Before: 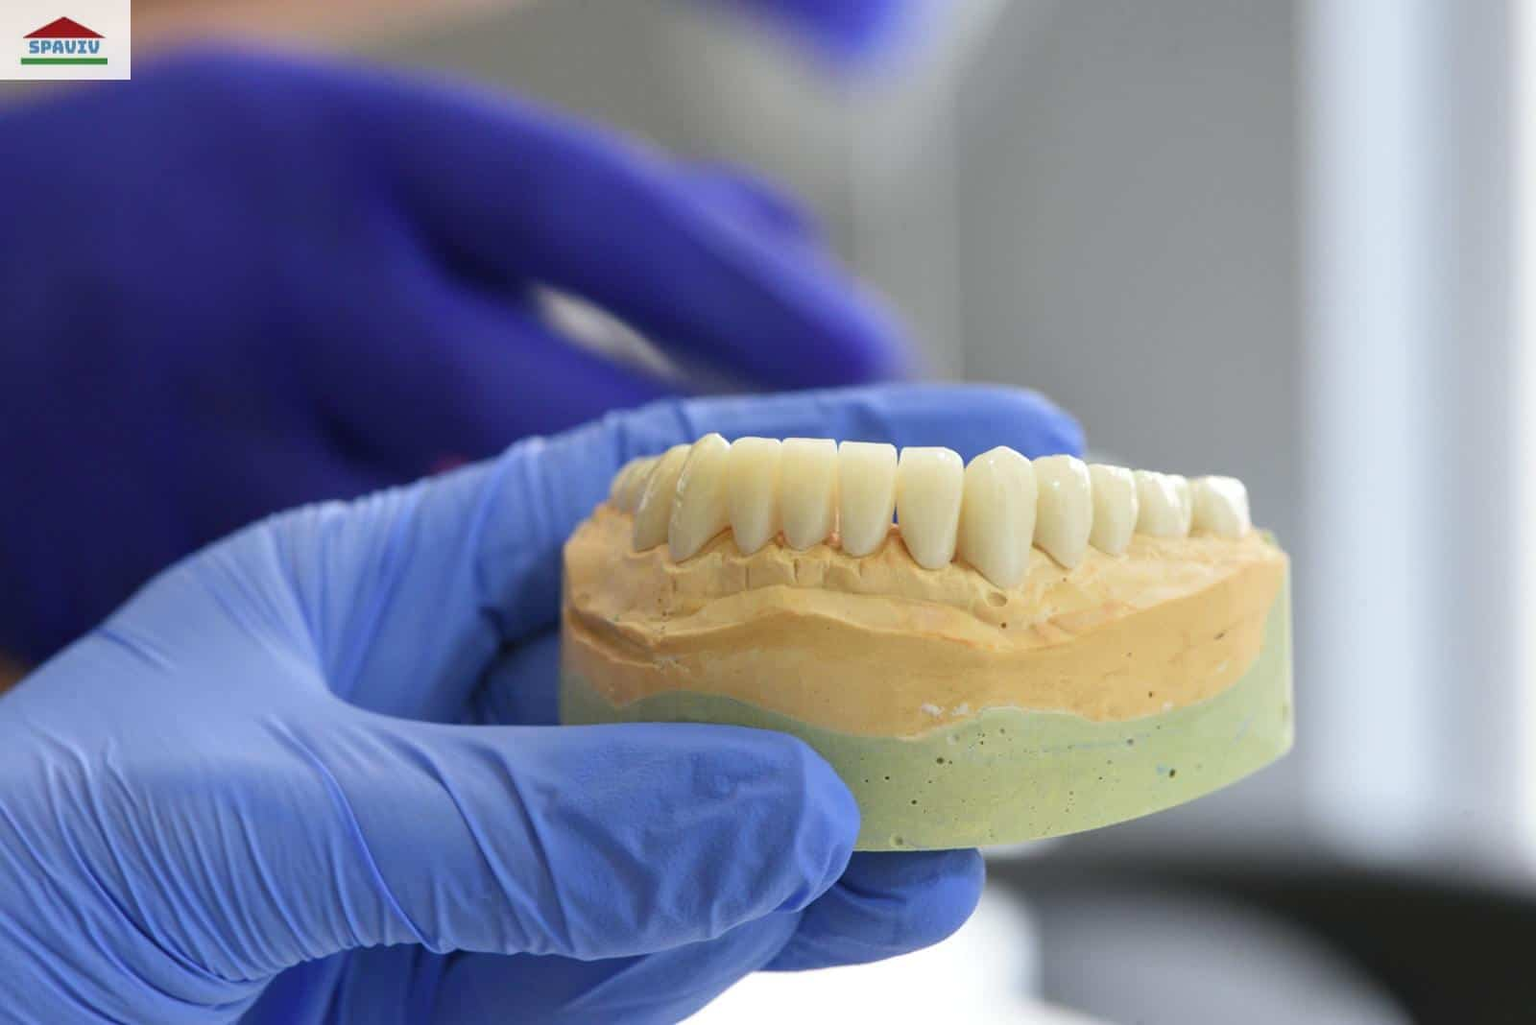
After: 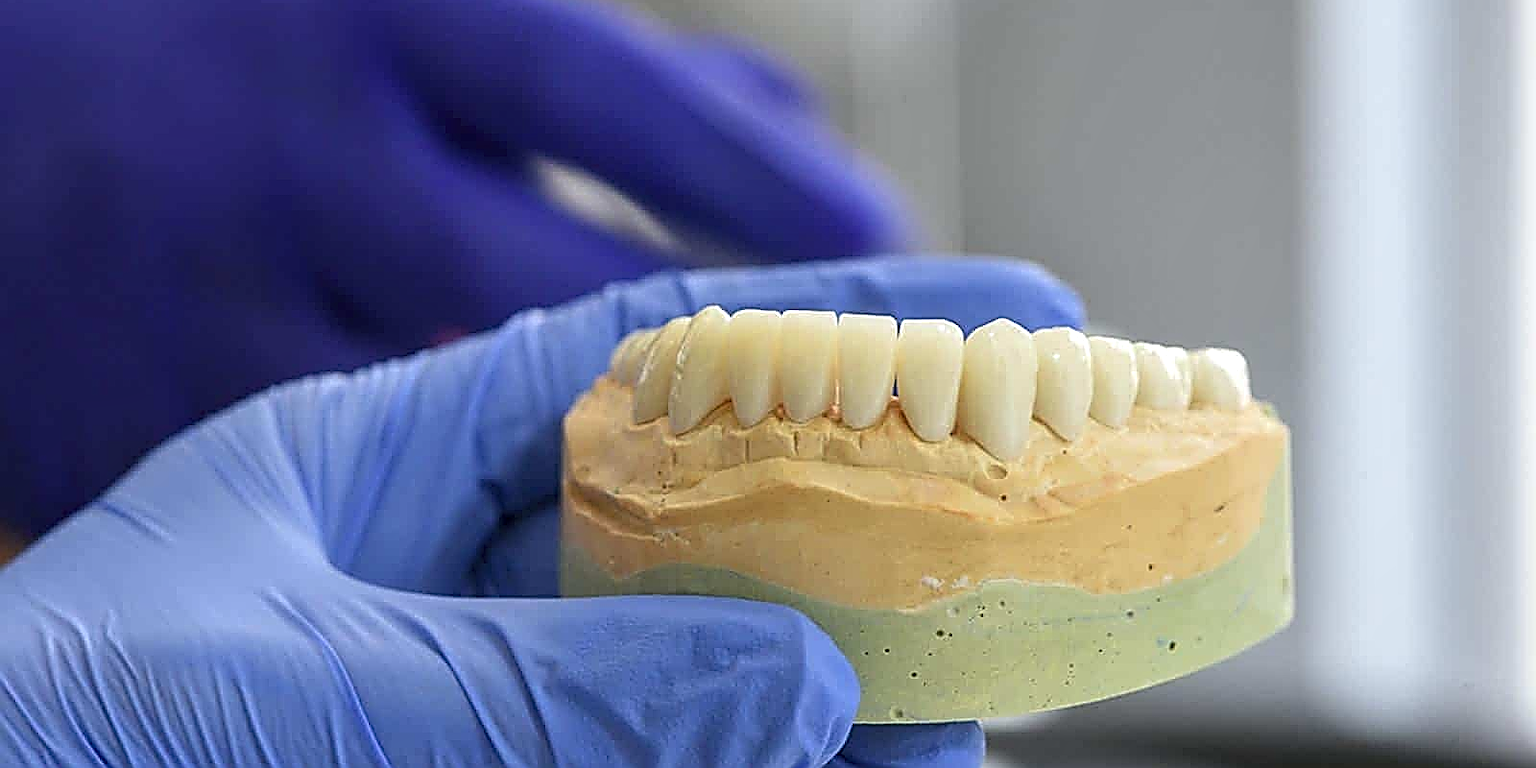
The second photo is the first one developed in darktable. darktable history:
crop and rotate: top 12.5%, bottom 12.5%
local contrast: on, module defaults
sharpen: amount 1.861
